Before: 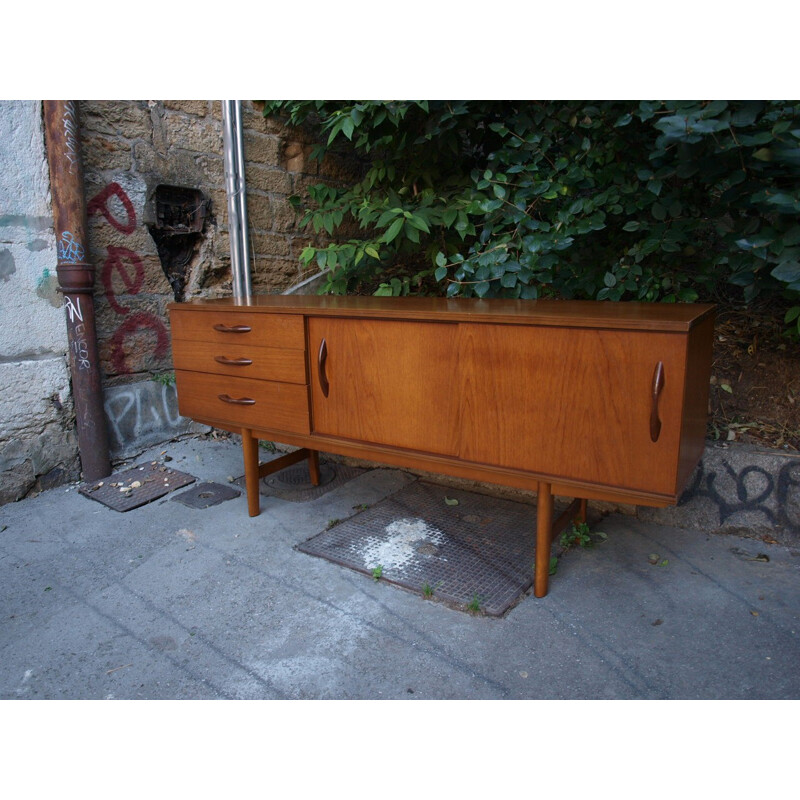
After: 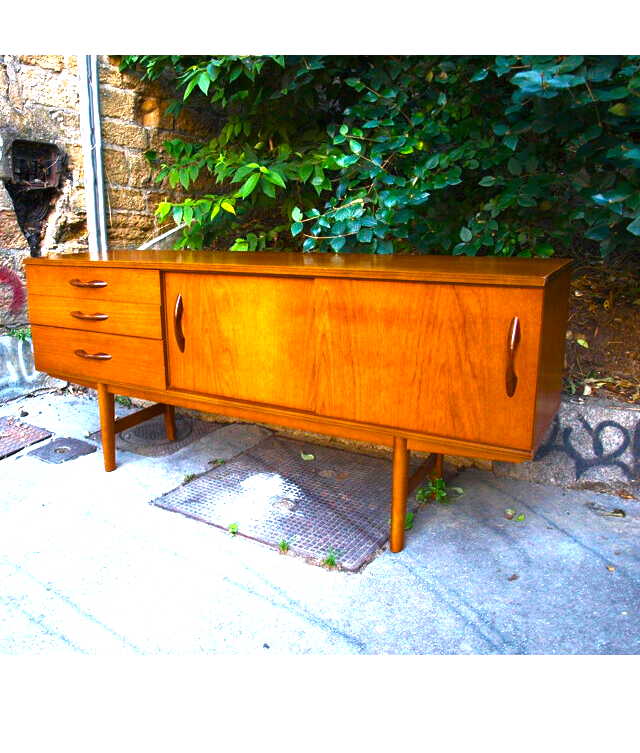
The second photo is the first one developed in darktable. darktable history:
crop and rotate: left 18.125%, top 5.784%, right 1.855%
color balance rgb: highlights gain › chroma 1.353%, highlights gain › hue 54.86°, linear chroma grading › shadows 31.796%, linear chroma grading › global chroma -2.552%, linear chroma grading › mid-tones 3.551%, perceptual saturation grading › global saturation 29.749%, perceptual brilliance grading › global brilliance 34.508%, perceptual brilliance grading › highlights 50.654%, perceptual brilliance grading › mid-tones 59.043%, perceptual brilliance grading › shadows 34.719%
